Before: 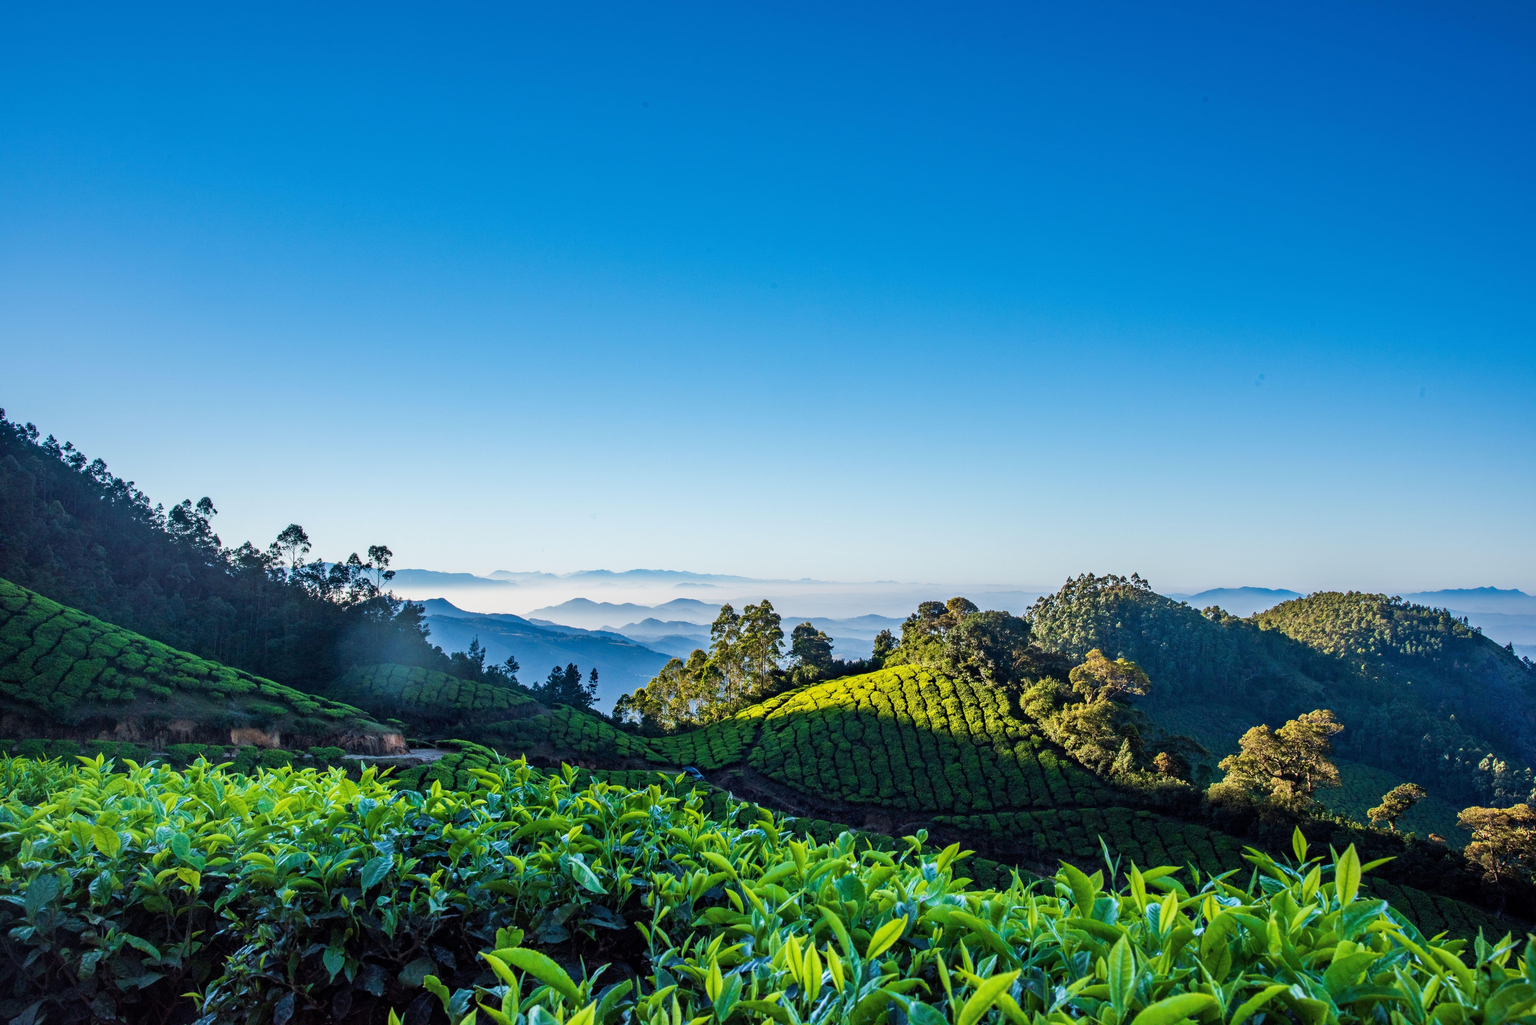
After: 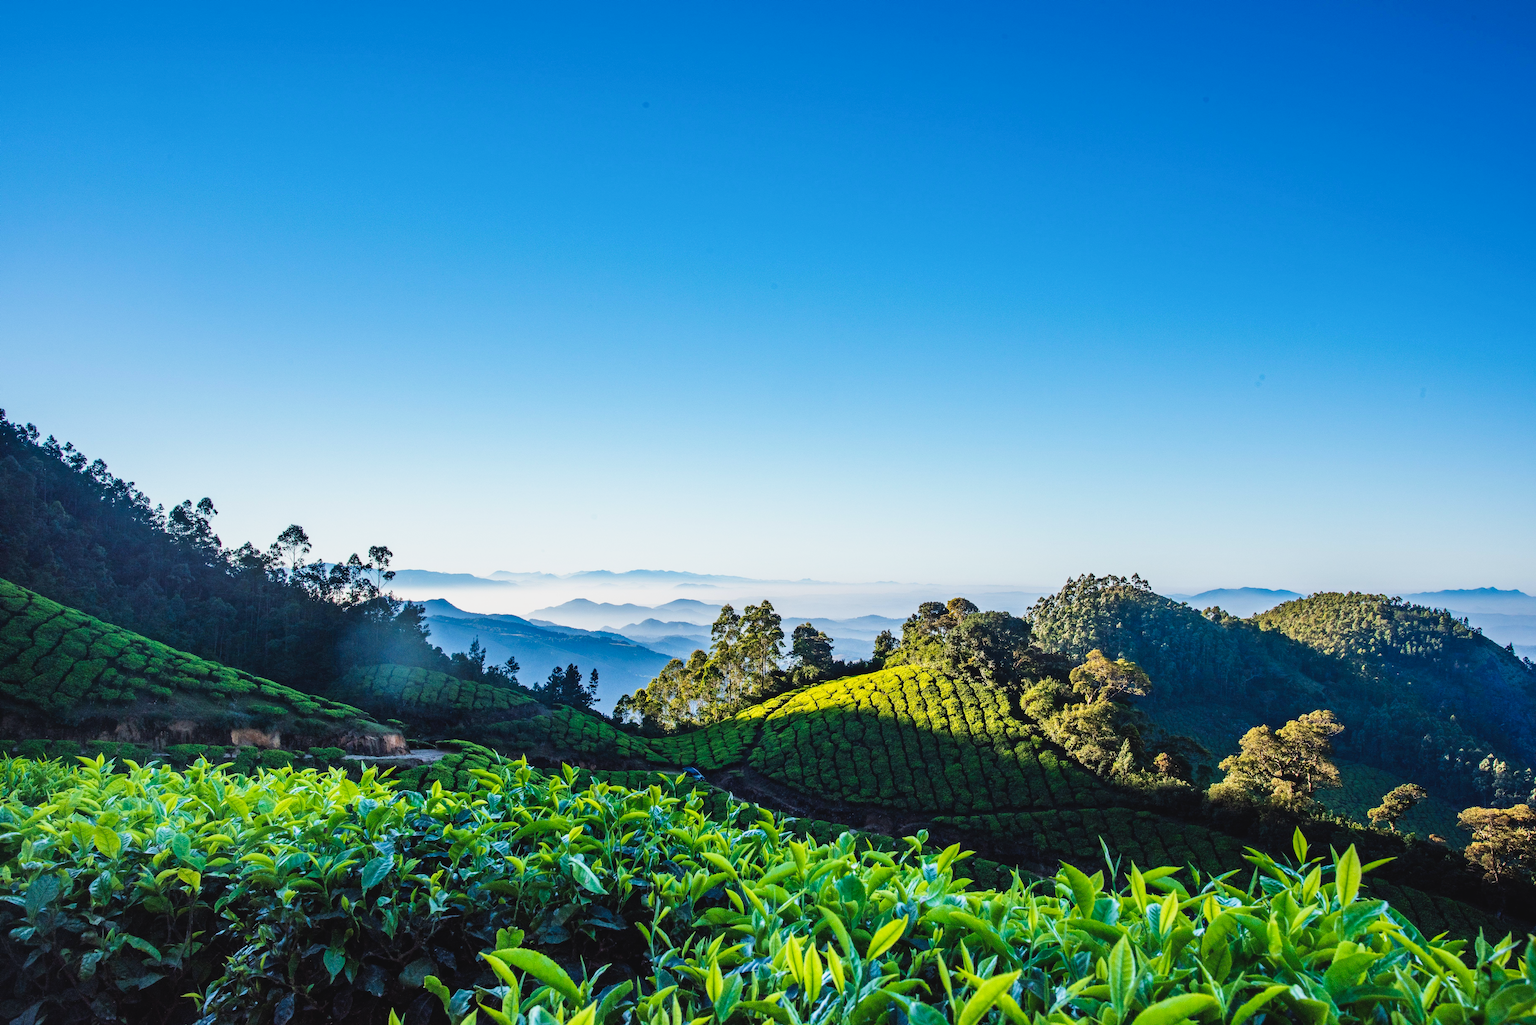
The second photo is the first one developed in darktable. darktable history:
tone curve: curves: ch0 [(0, 0.039) (0.104, 0.103) (0.273, 0.267) (0.448, 0.487) (0.704, 0.761) (0.886, 0.922) (0.994, 0.971)]; ch1 [(0, 0) (0.335, 0.298) (0.446, 0.413) (0.485, 0.487) (0.515, 0.503) (0.566, 0.563) (0.641, 0.655) (1, 1)]; ch2 [(0, 0) (0.314, 0.301) (0.421, 0.411) (0.502, 0.494) (0.528, 0.54) (0.557, 0.559) (0.612, 0.62) (0.722, 0.686) (1, 1)], preserve colors none
